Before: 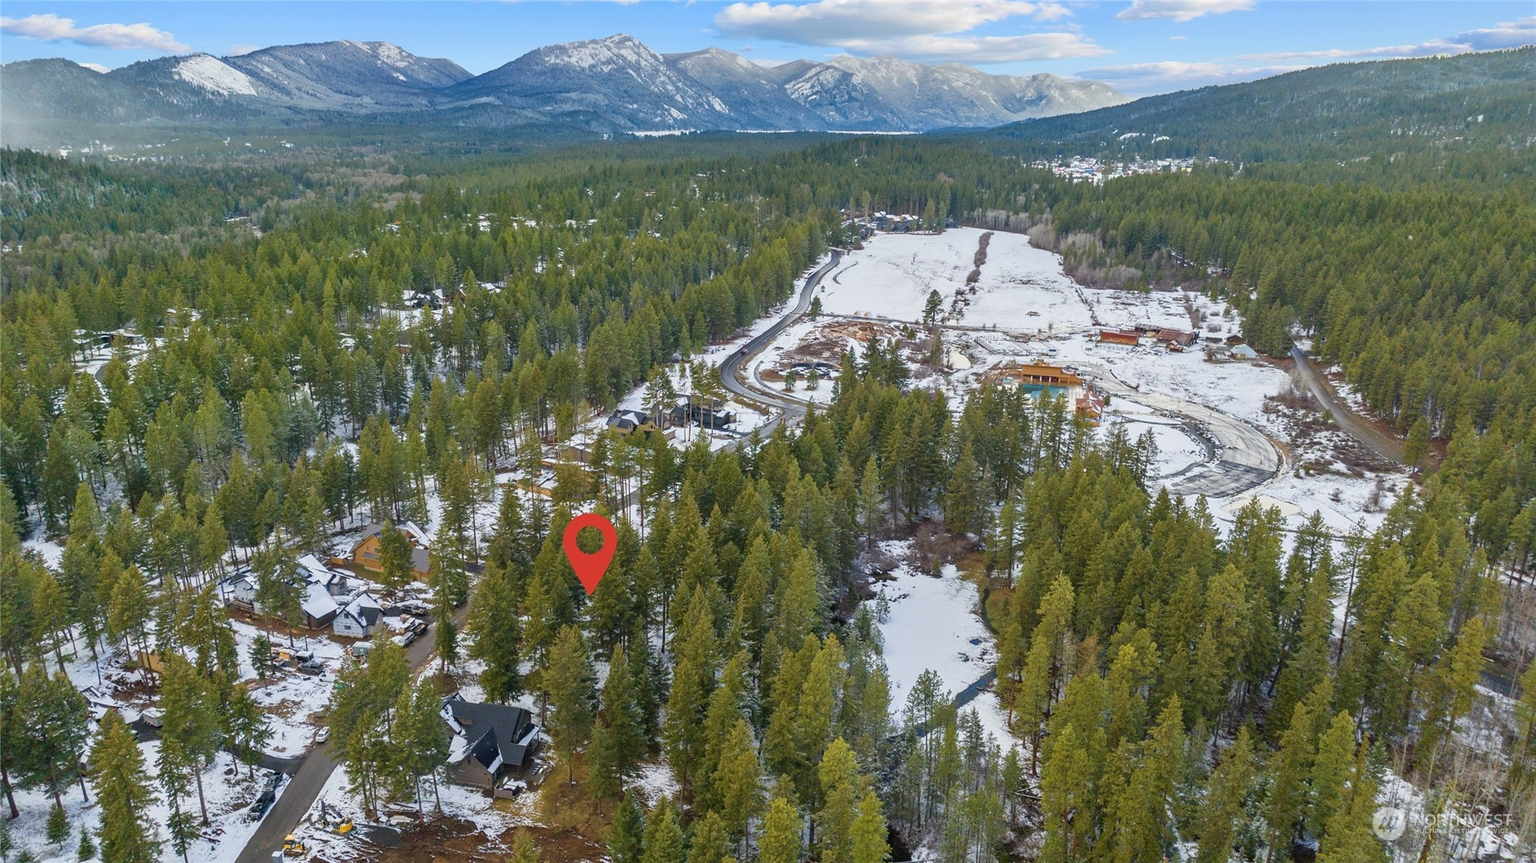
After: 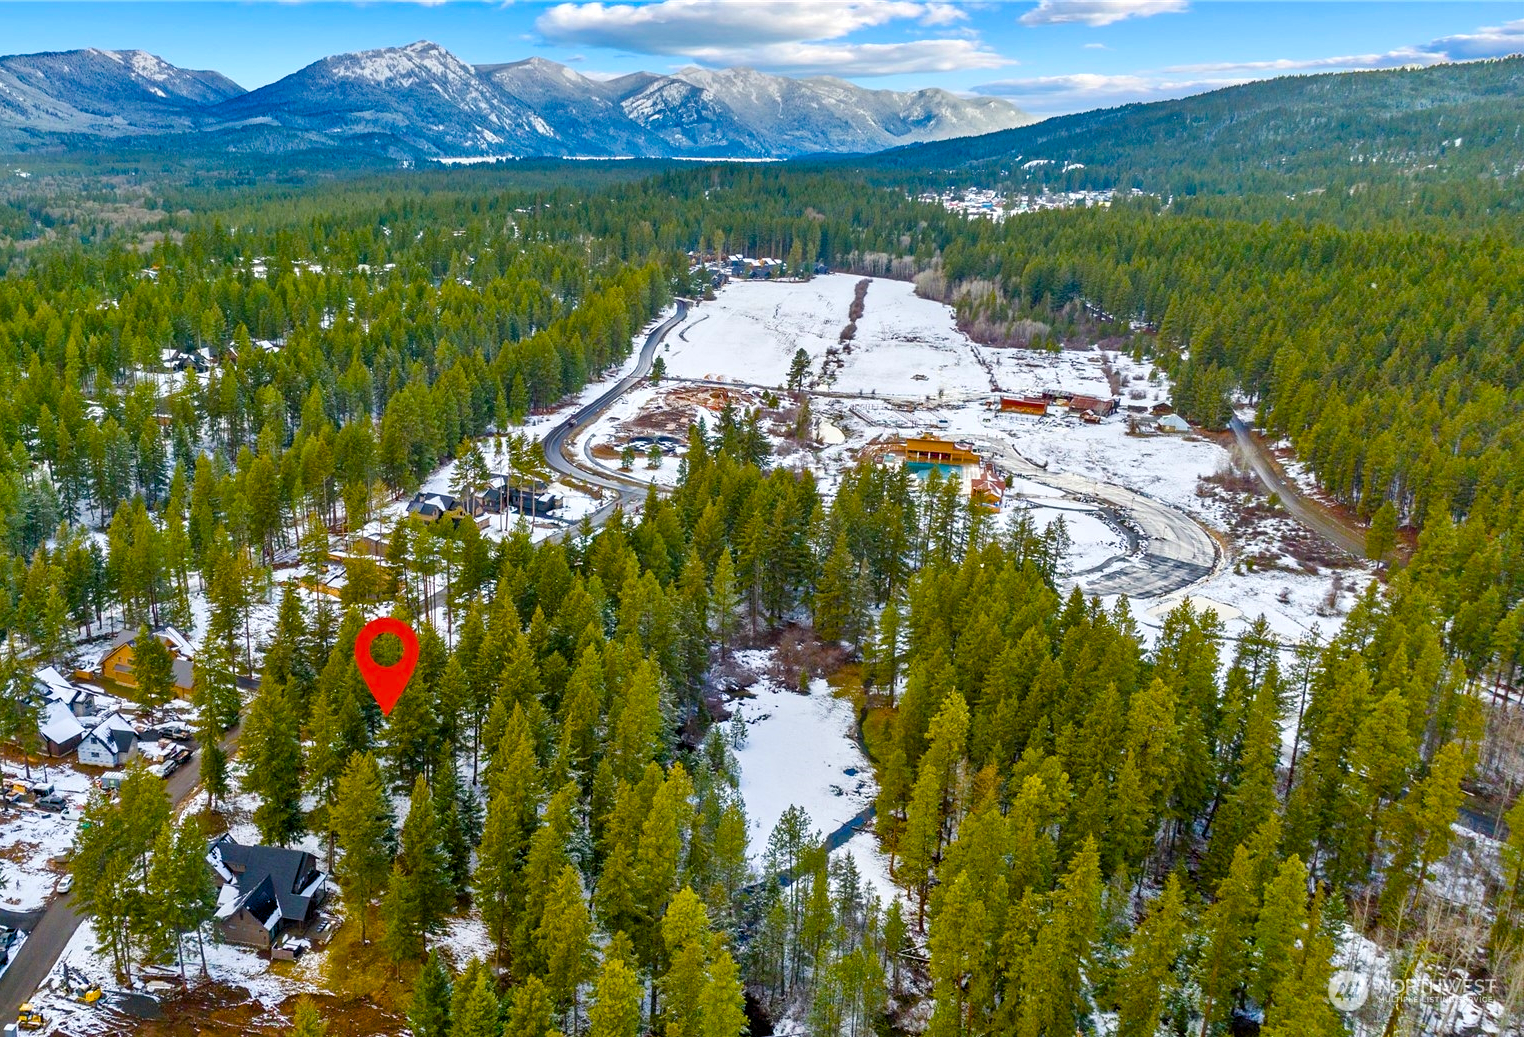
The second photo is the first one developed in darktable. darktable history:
contrast equalizer: octaves 7, y [[0.5, 0.542, 0.583, 0.625, 0.667, 0.708], [0.5 ×6], [0.5 ×6], [0 ×6], [0 ×6]], mix 0.141
tone equalizer: edges refinement/feathering 500, mask exposure compensation -1.57 EV, preserve details no
crop: left 17.519%, bottom 0.021%
shadows and highlights: soften with gaussian
exposure: black level correction 0.005, exposure 0.003 EV, compensate highlight preservation false
color balance rgb: perceptual saturation grading › global saturation 35.114%, perceptual saturation grading › highlights -24.78%, perceptual saturation grading › shadows 49.812%, global vibrance 30.341%, contrast 10.496%
base curve: curves: ch0 [(0, 0) (0.472, 0.508) (1, 1)], preserve colors none
